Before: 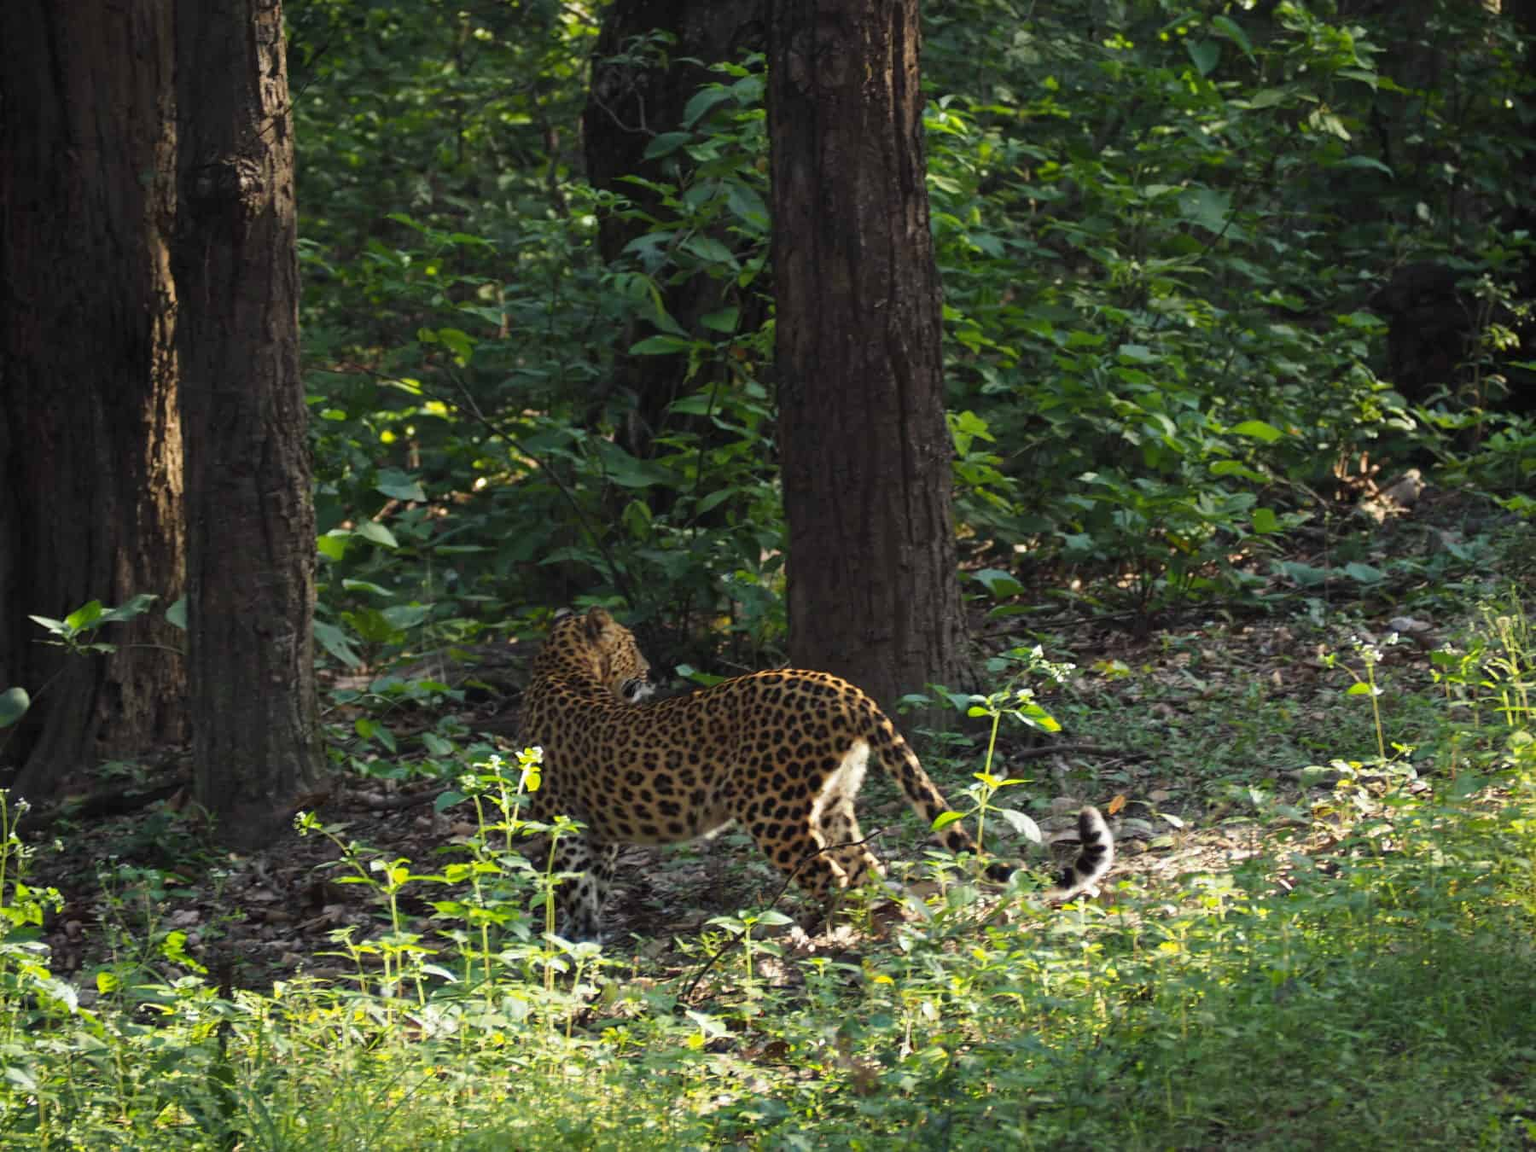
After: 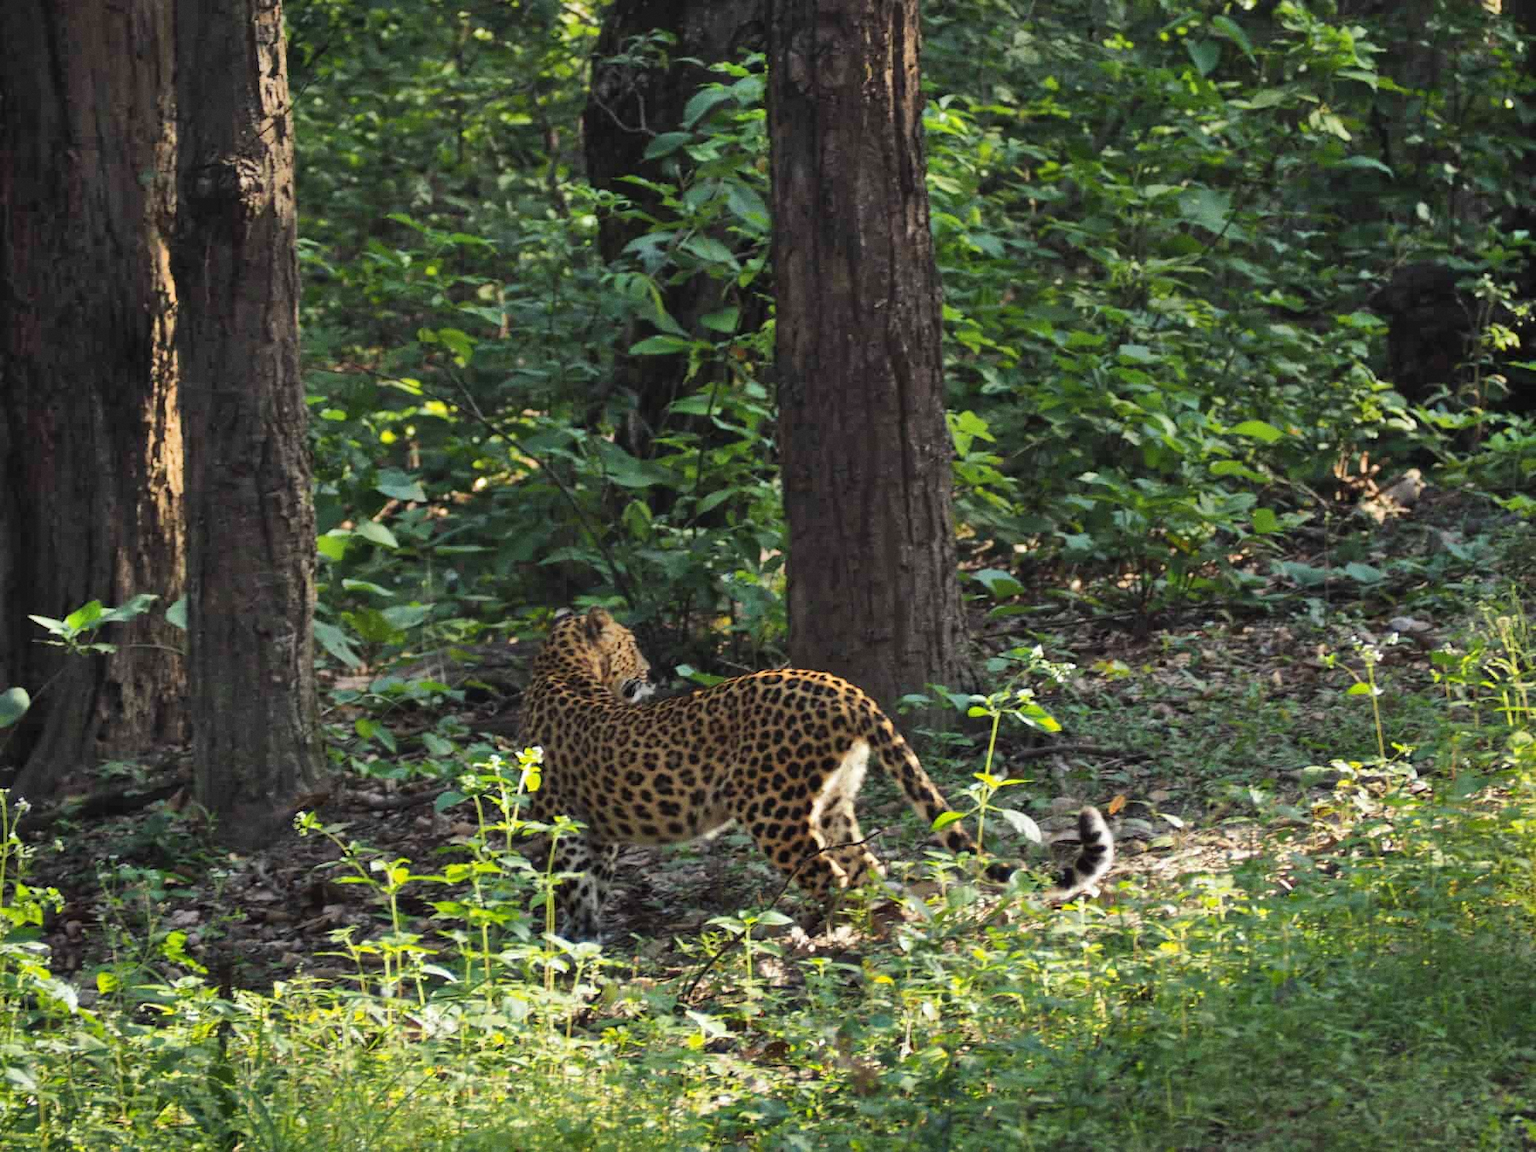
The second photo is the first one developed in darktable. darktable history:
grain: coarseness 0.09 ISO, strength 16.61%
shadows and highlights: shadows 53, soften with gaussian
